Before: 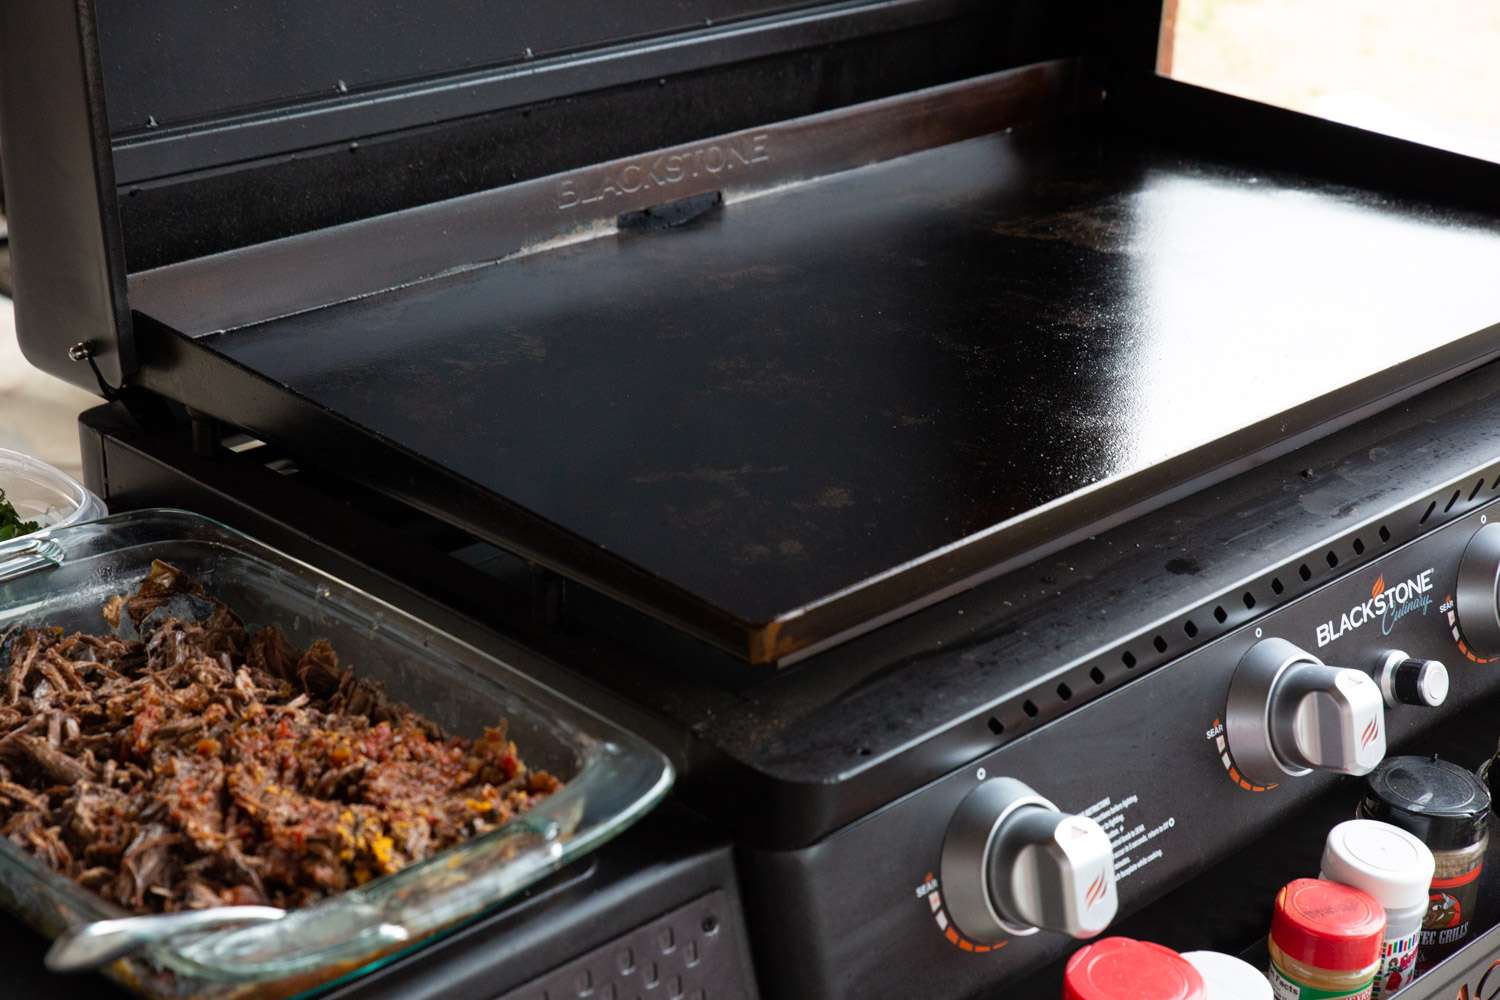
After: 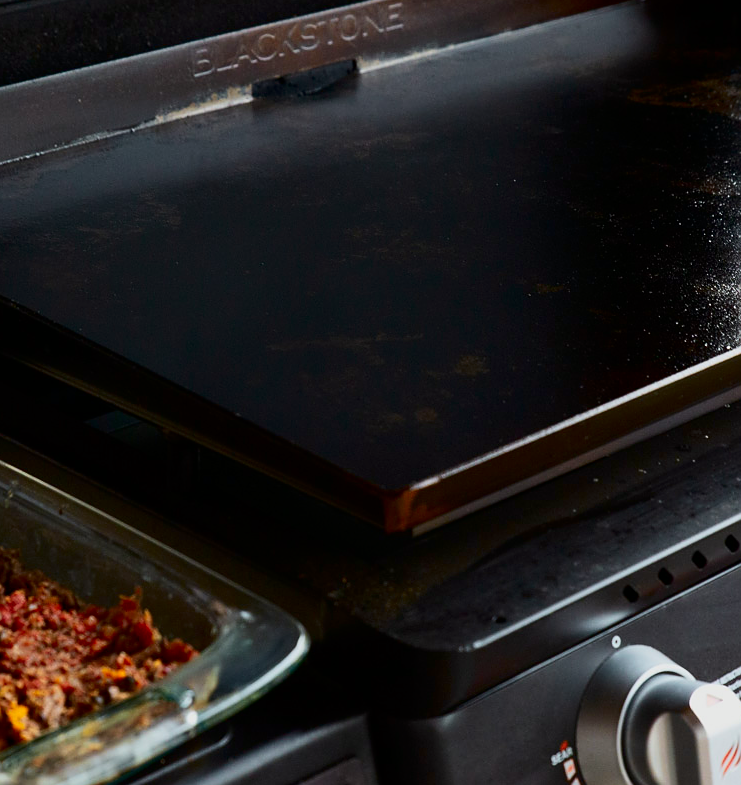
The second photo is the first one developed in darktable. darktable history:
sharpen: radius 0.969, amount 0.604
crop and rotate: angle 0.02°, left 24.353%, top 13.219%, right 26.156%, bottom 8.224%
contrast brightness saturation: contrast 0.07, brightness -0.13, saturation 0.06
tone curve: curves: ch0 [(0, 0) (0.091, 0.066) (0.184, 0.16) (0.491, 0.519) (0.748, 0.765) (1, 0.919)]; ch1 [(0, 0) (0.179, 0.173) (0.322, 0.32) (0.424, 0.424) (0.502, 0.5) (0.56, 0.575) (0.631, 0.675) (0.777, 0.806) (1, 1)]; ch2 [(0, 0) (0.434, 0.447) (0.497, 0.498) (0.539, 0.566) (0.676, 0.691) (1, 1)], color space Lab, independent channels, preserve colors none
